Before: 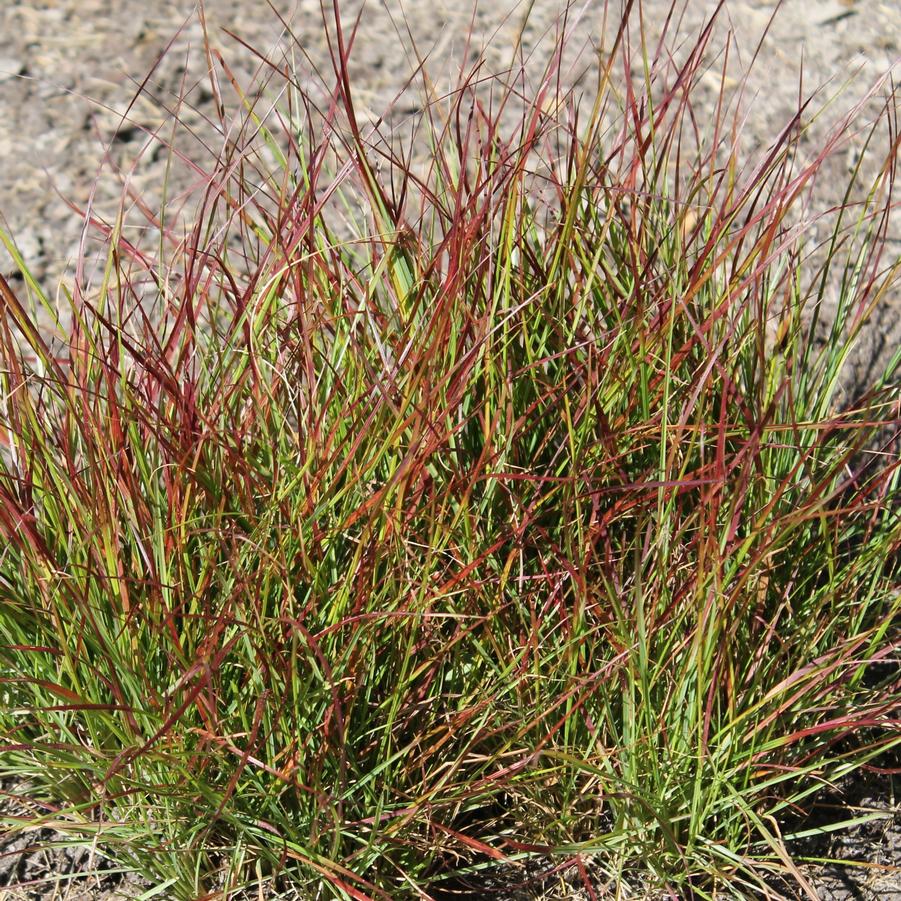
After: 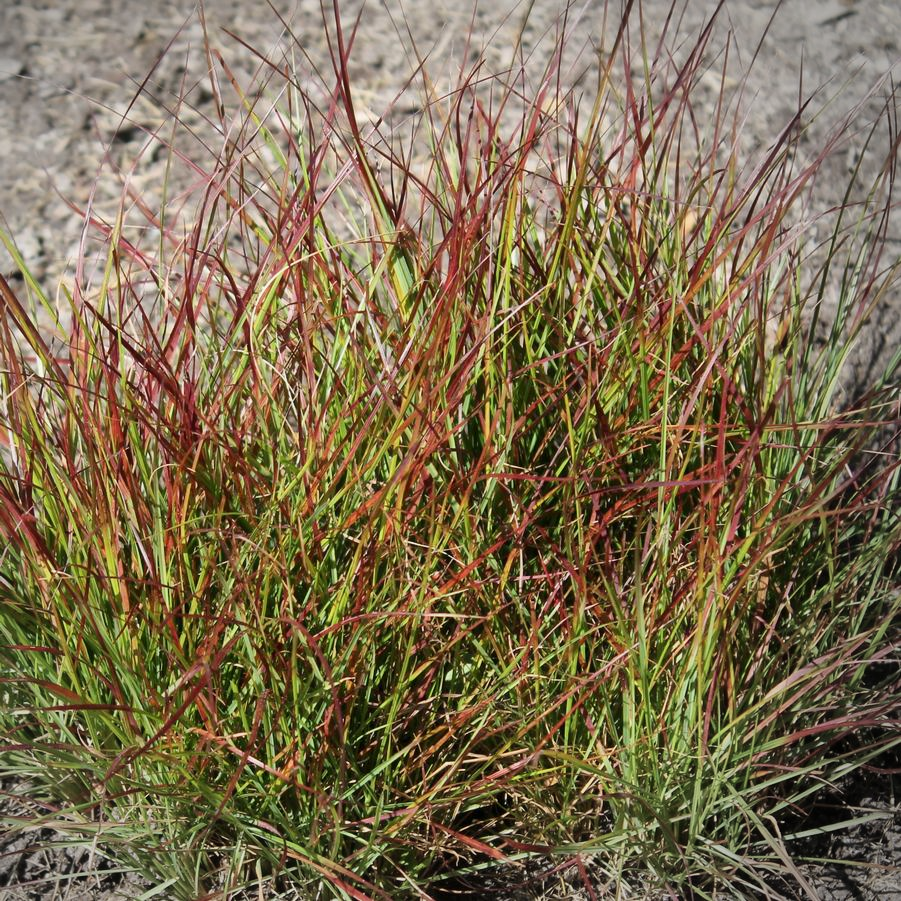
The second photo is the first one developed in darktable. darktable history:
local contrast: mode bilateral grid, contrast 21, coarseness 50, detail 132%, midtone range 0.2
vignetting: center (-0.149, 0.019), automatic ratio true, unbound false
contrast equalizer: octaves 7, y [[0.5, 0.542, 0.583, 0.625, 0.667, 0.708], [0.5 ×6], [0.5 ×6], [0, 0.033, 0.067, 0.1, 0.133, 0.167], [0, 0.05, 0.1, 0.15, 0.2, 0.25]], mix -0.216
